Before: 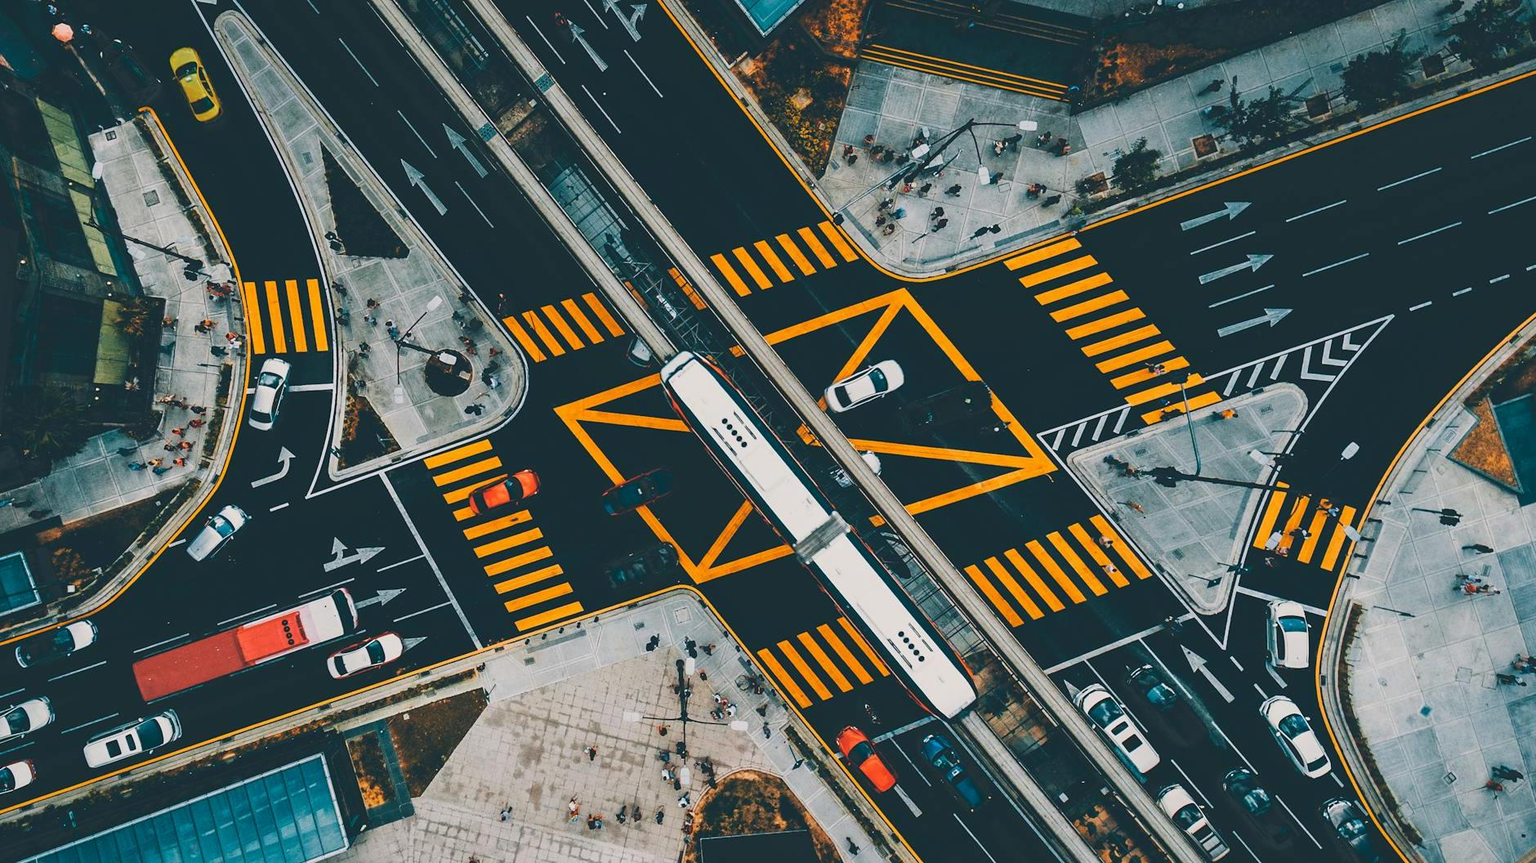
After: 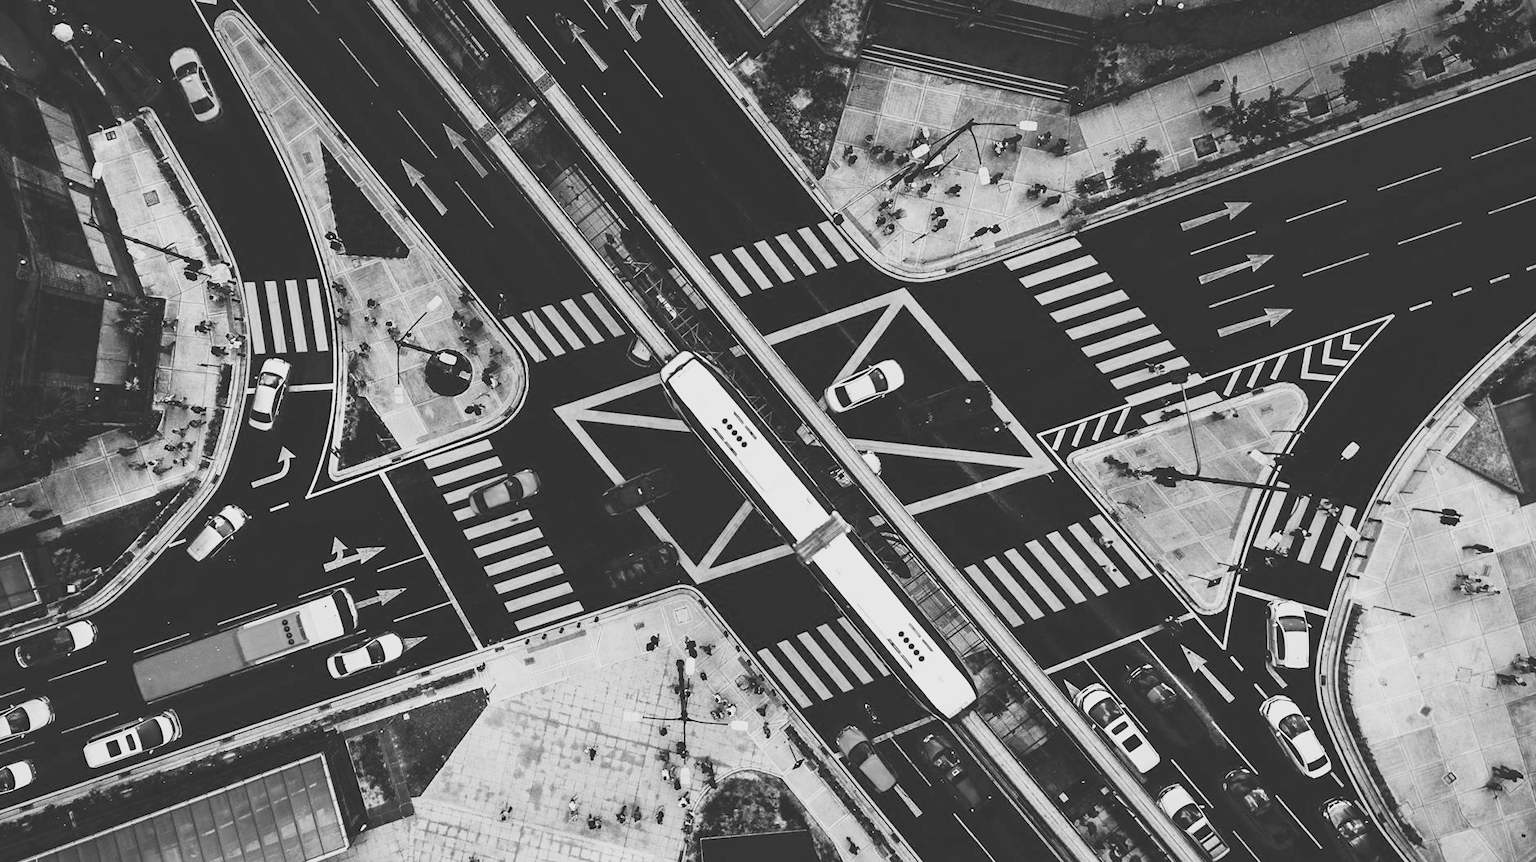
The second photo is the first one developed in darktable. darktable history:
contrast brightness saturation: saturation -1
base curve: curves: ch0 [(0, 0) (0.088, 0.125) (0.176, 0.251) (0.354, 0.501) (0.613, 0.749) (1, 0.877)], preserve colors none
white balance: red 1.08, blue 0.791
